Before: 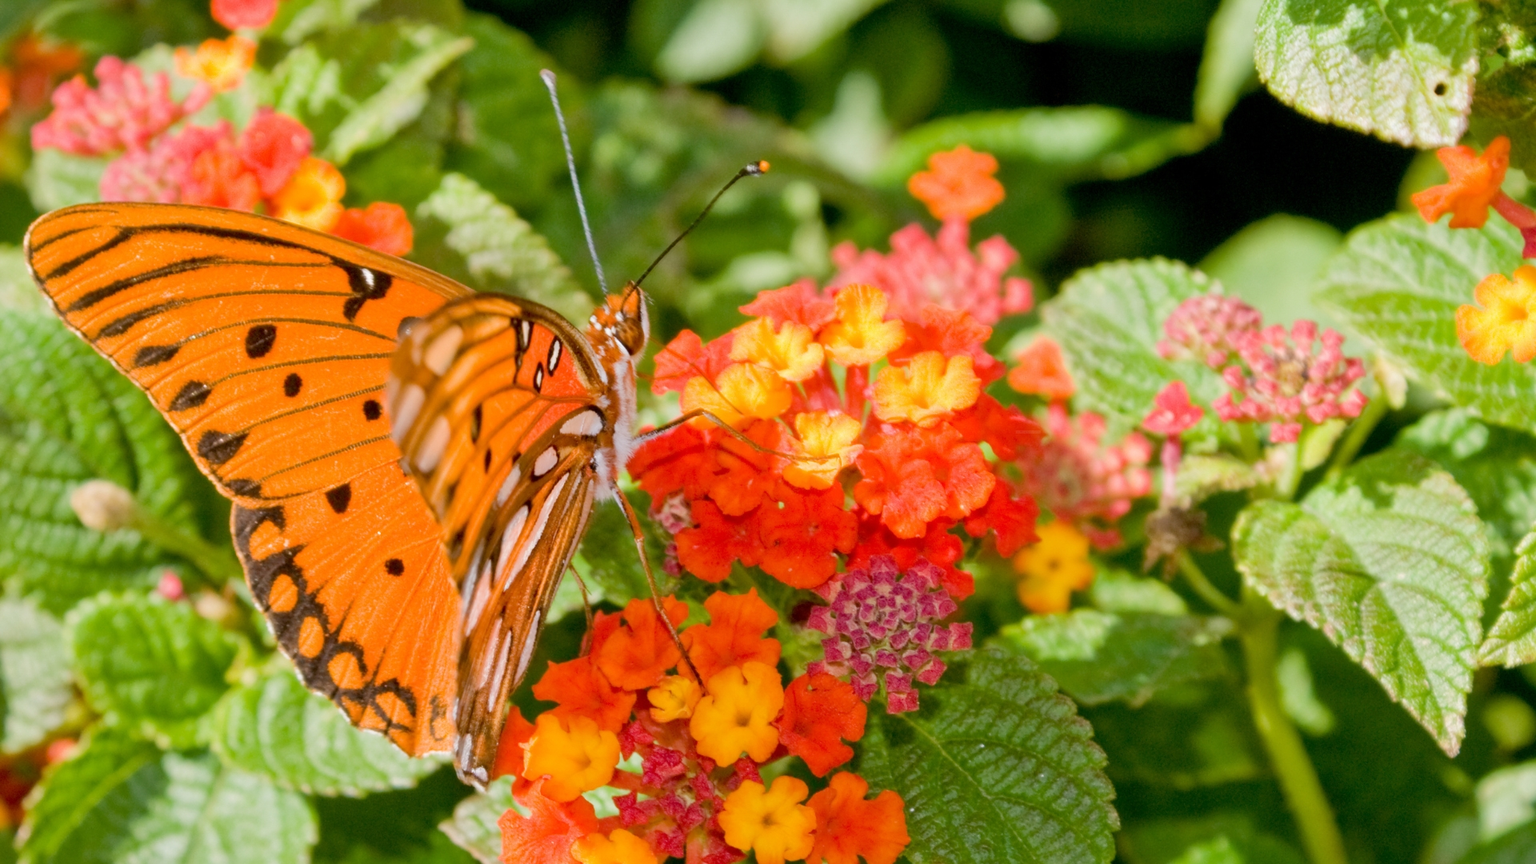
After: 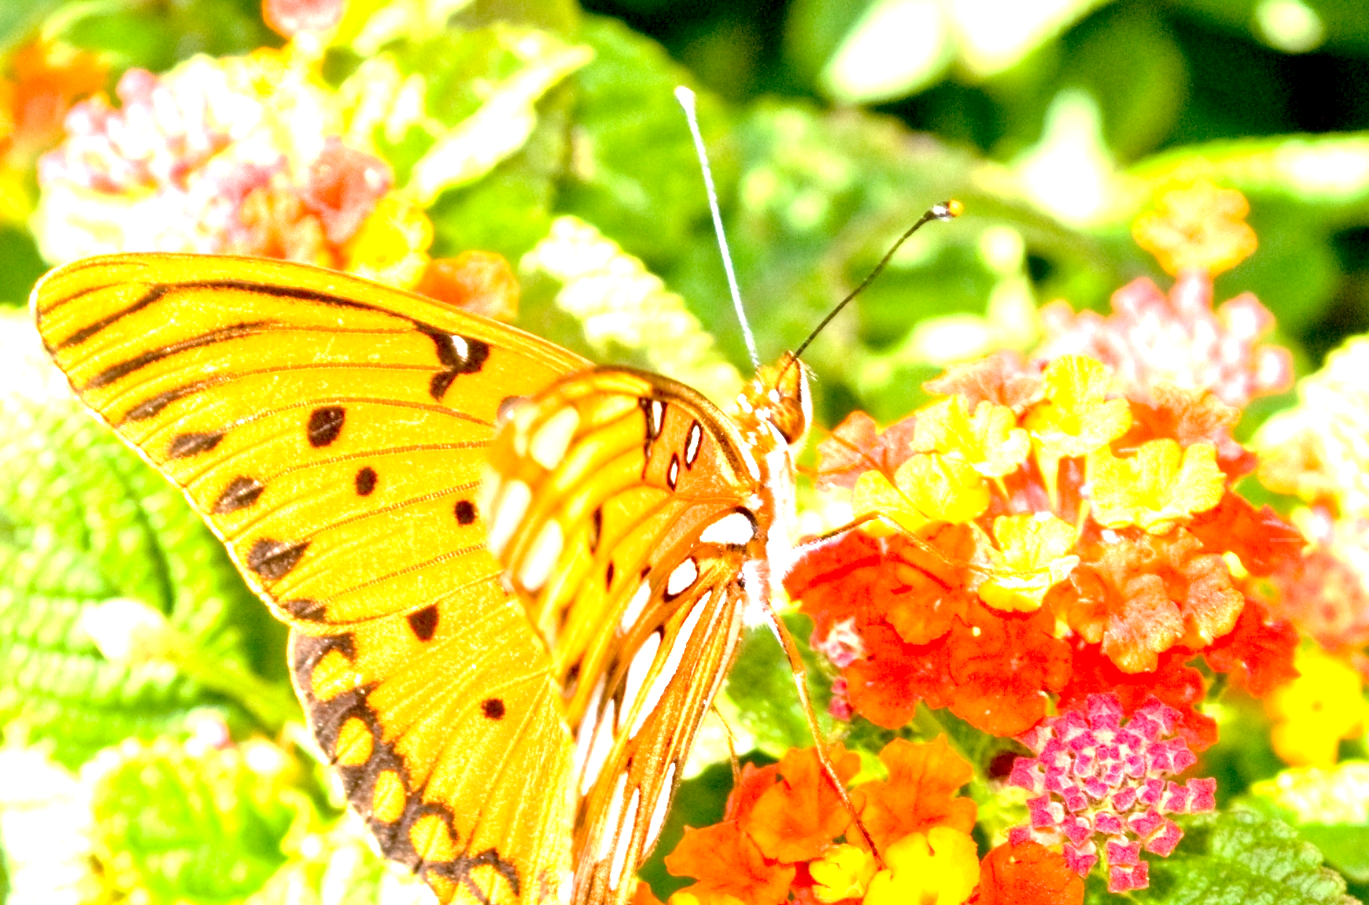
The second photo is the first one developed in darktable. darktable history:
crop: right 28.673%, bottom 16.2%
exposure: black level correction 0.001, exposure 1.995 EV, compensate highlight preservation false
